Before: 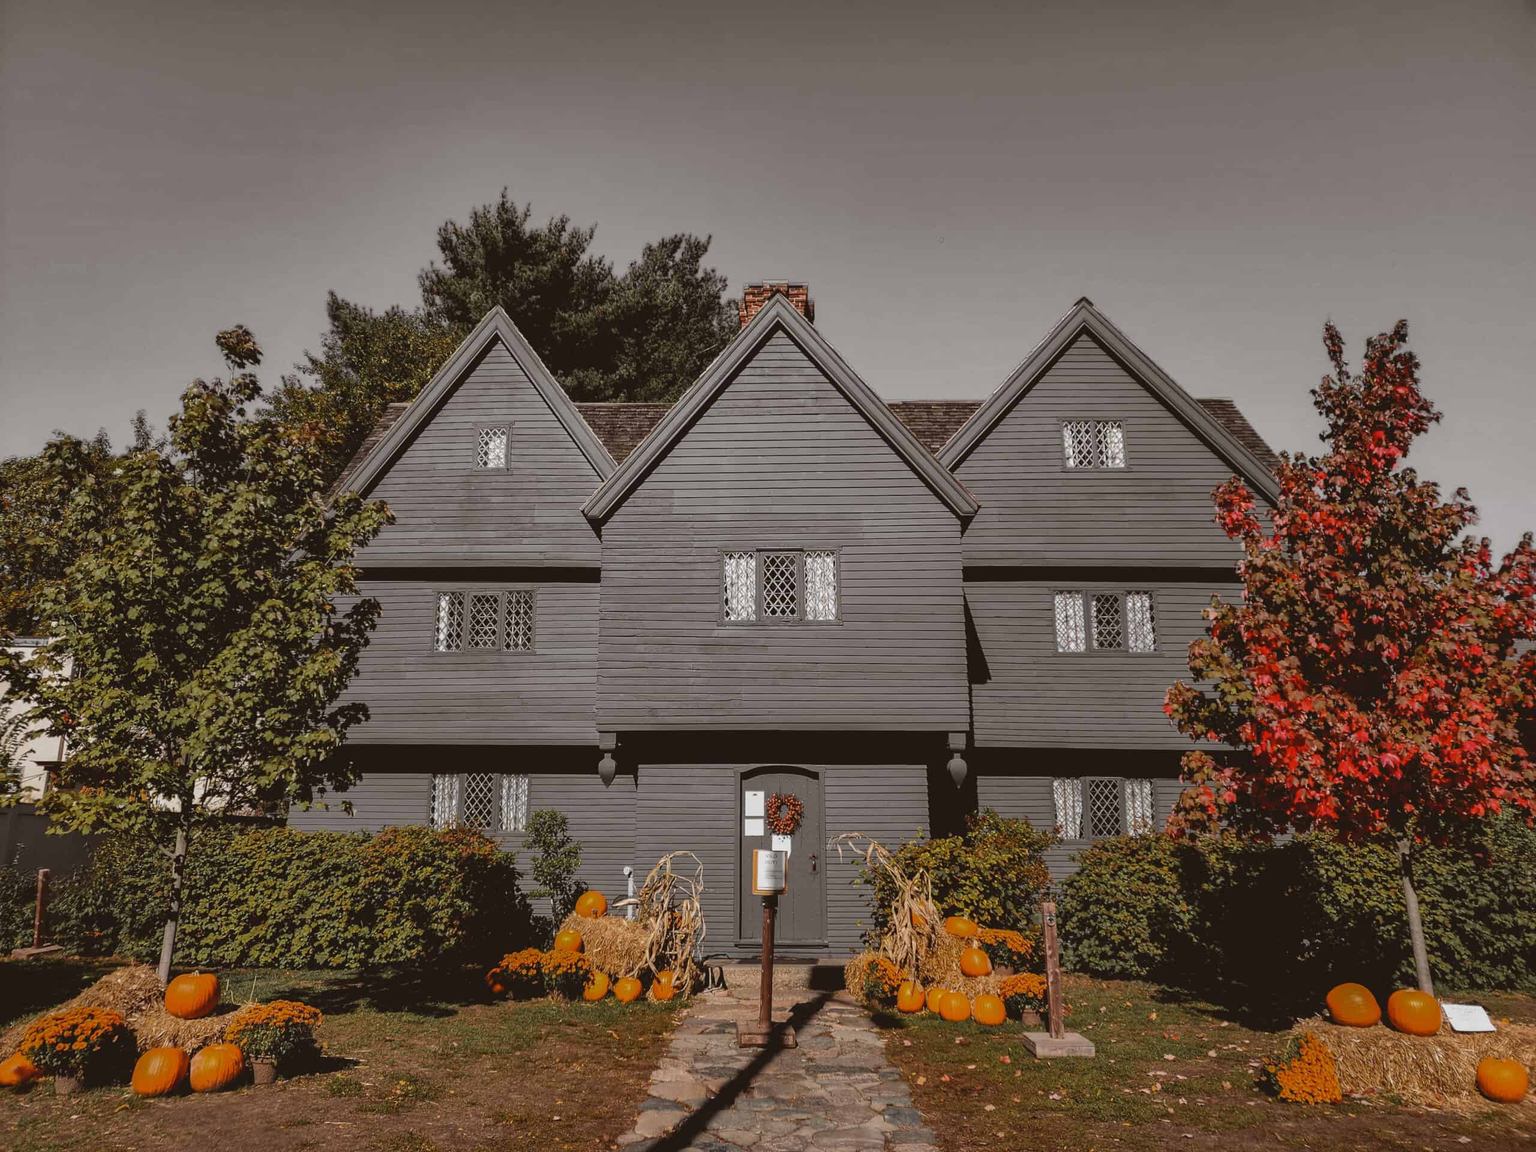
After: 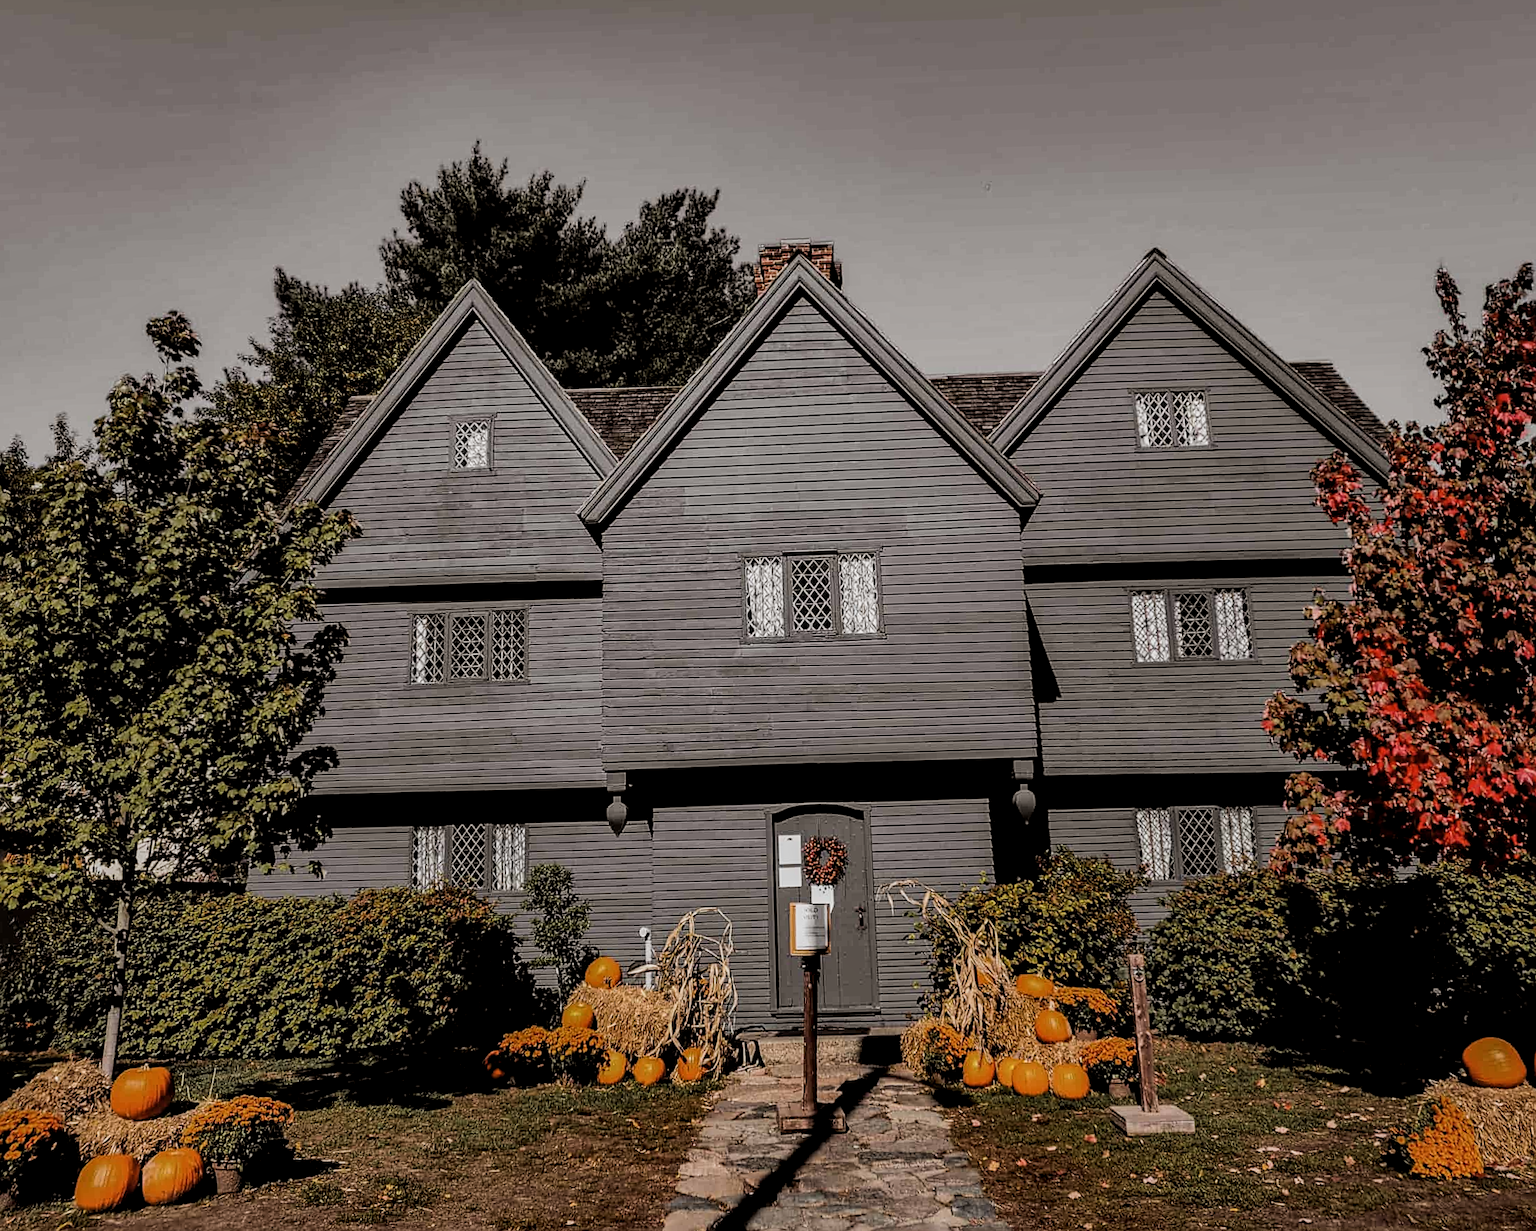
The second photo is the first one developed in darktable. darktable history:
sharpen: on, module defaults
local contrast: on, module defaults
rotate and perspective: rotation -1.75°, automatic cropping off
crop: left 6.446%, top 8.188%, right 9.538%, bottom 3.548%
filmic rgb: black relative exposure -5 EV, hardness 2.88, contrast 1.3, highlights saturation mix -30%
